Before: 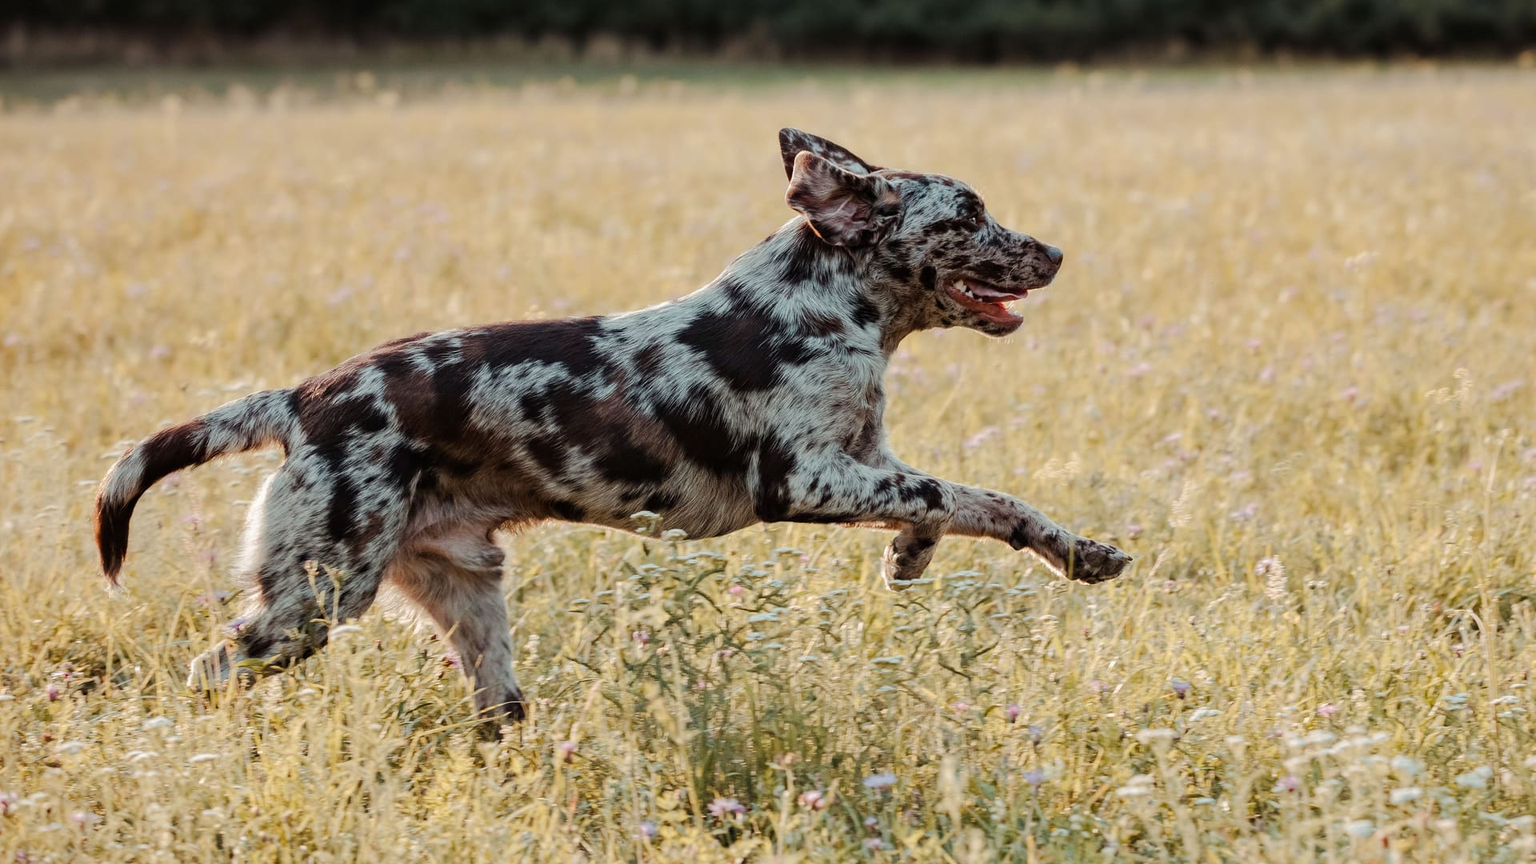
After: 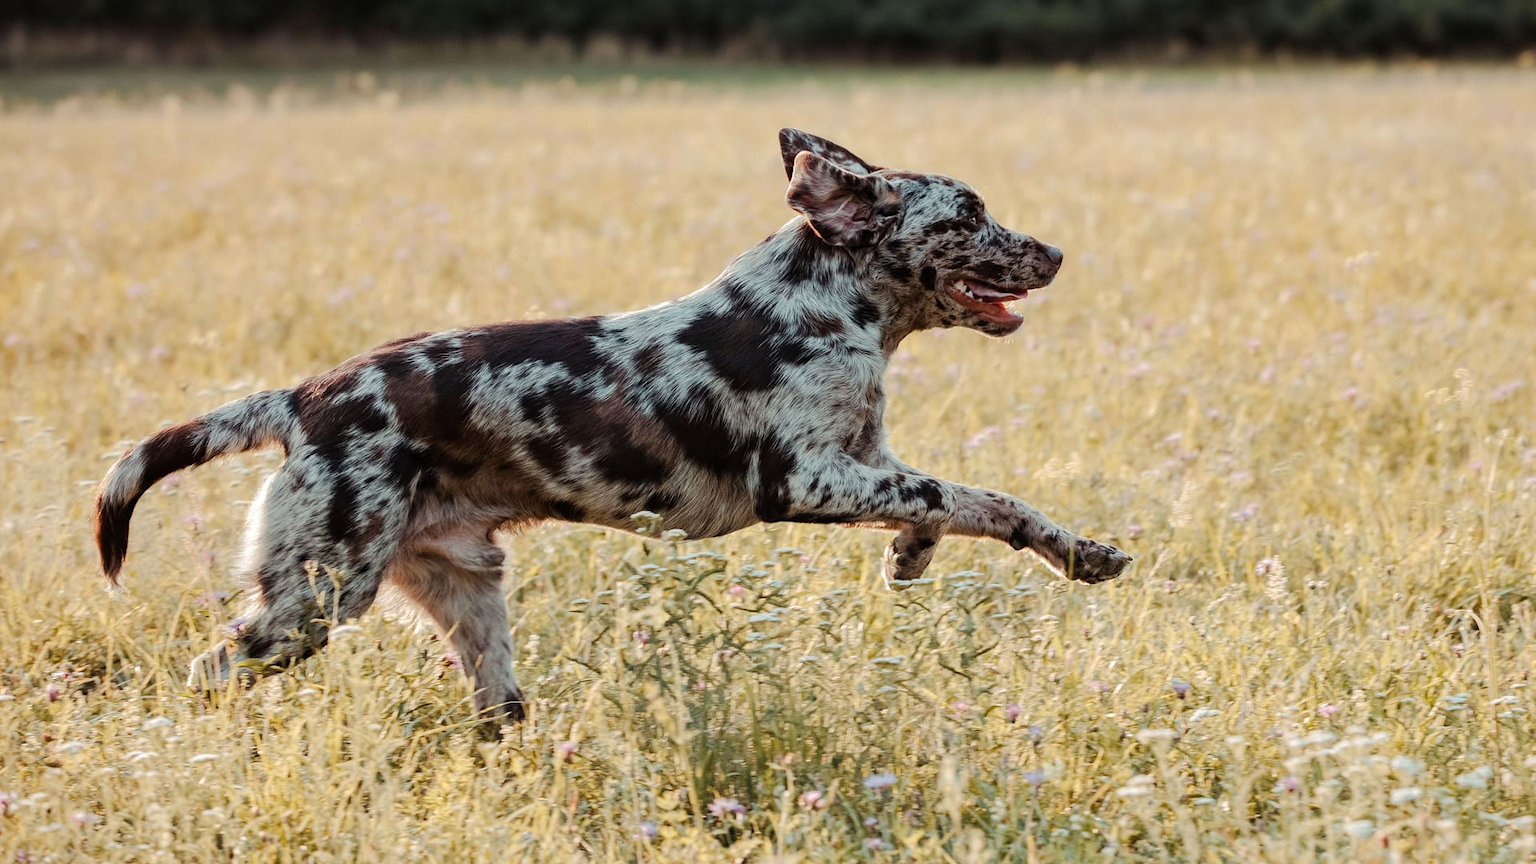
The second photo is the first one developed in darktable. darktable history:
exposure: exposure 0.125 EV, compensate highlight preservation false
